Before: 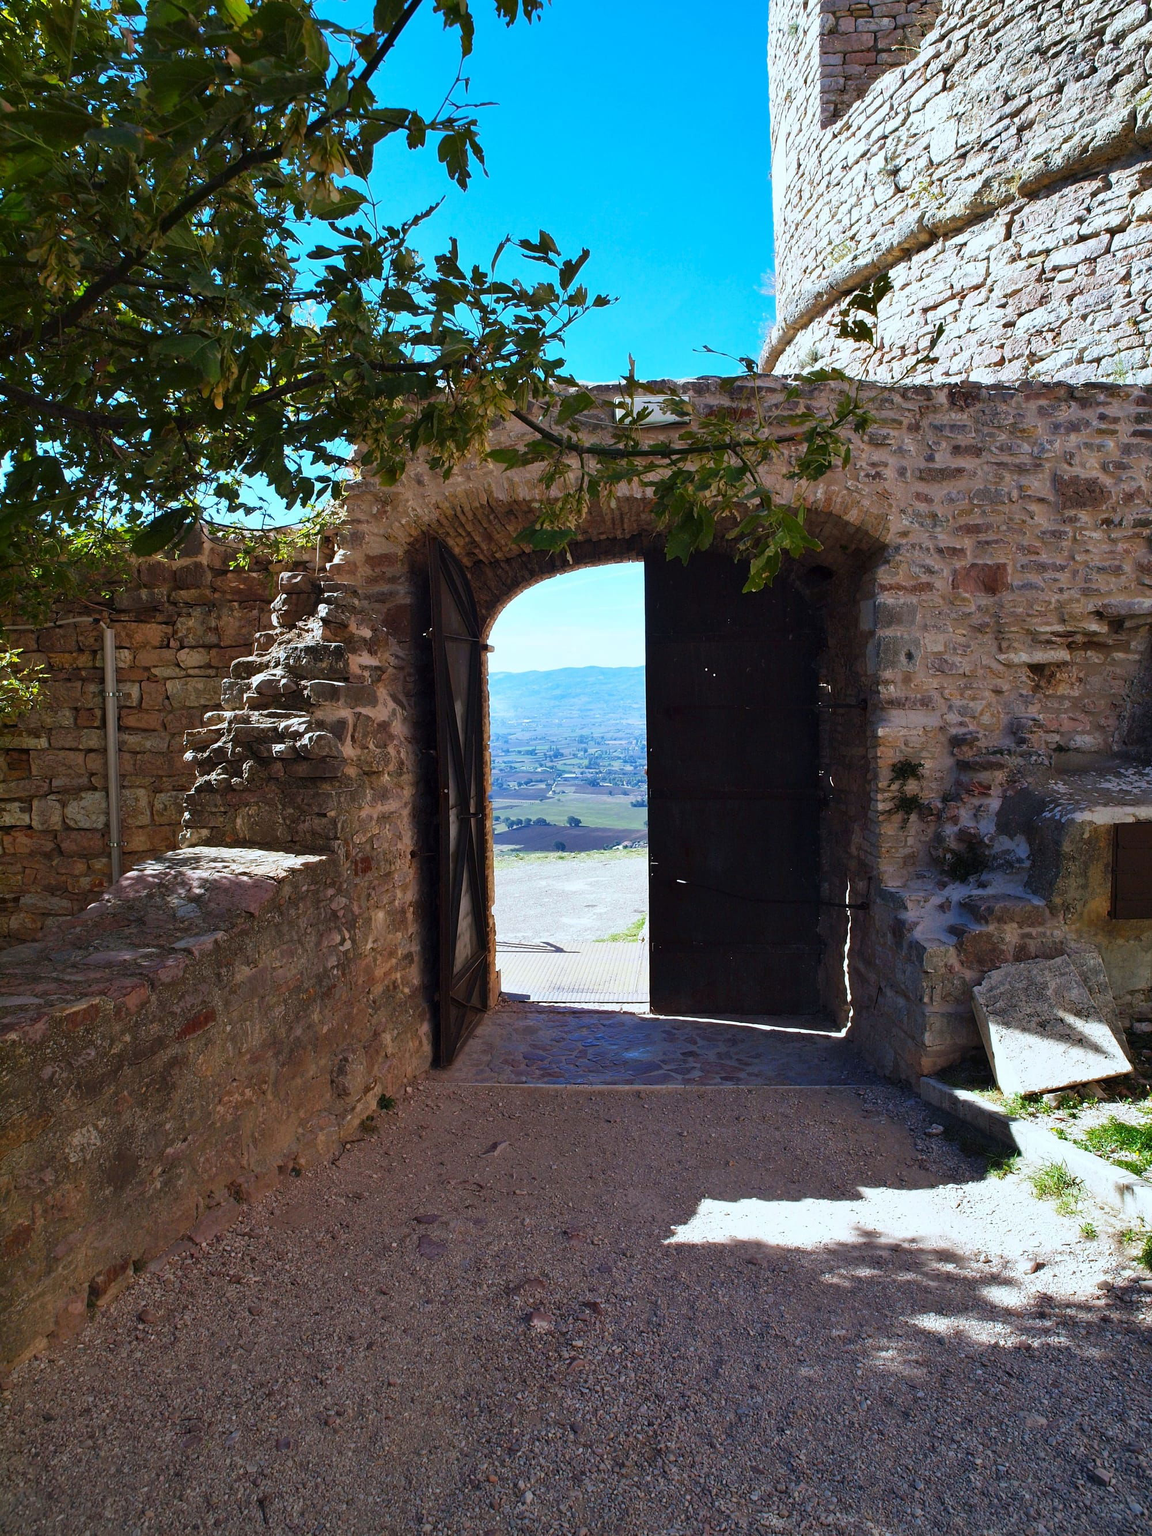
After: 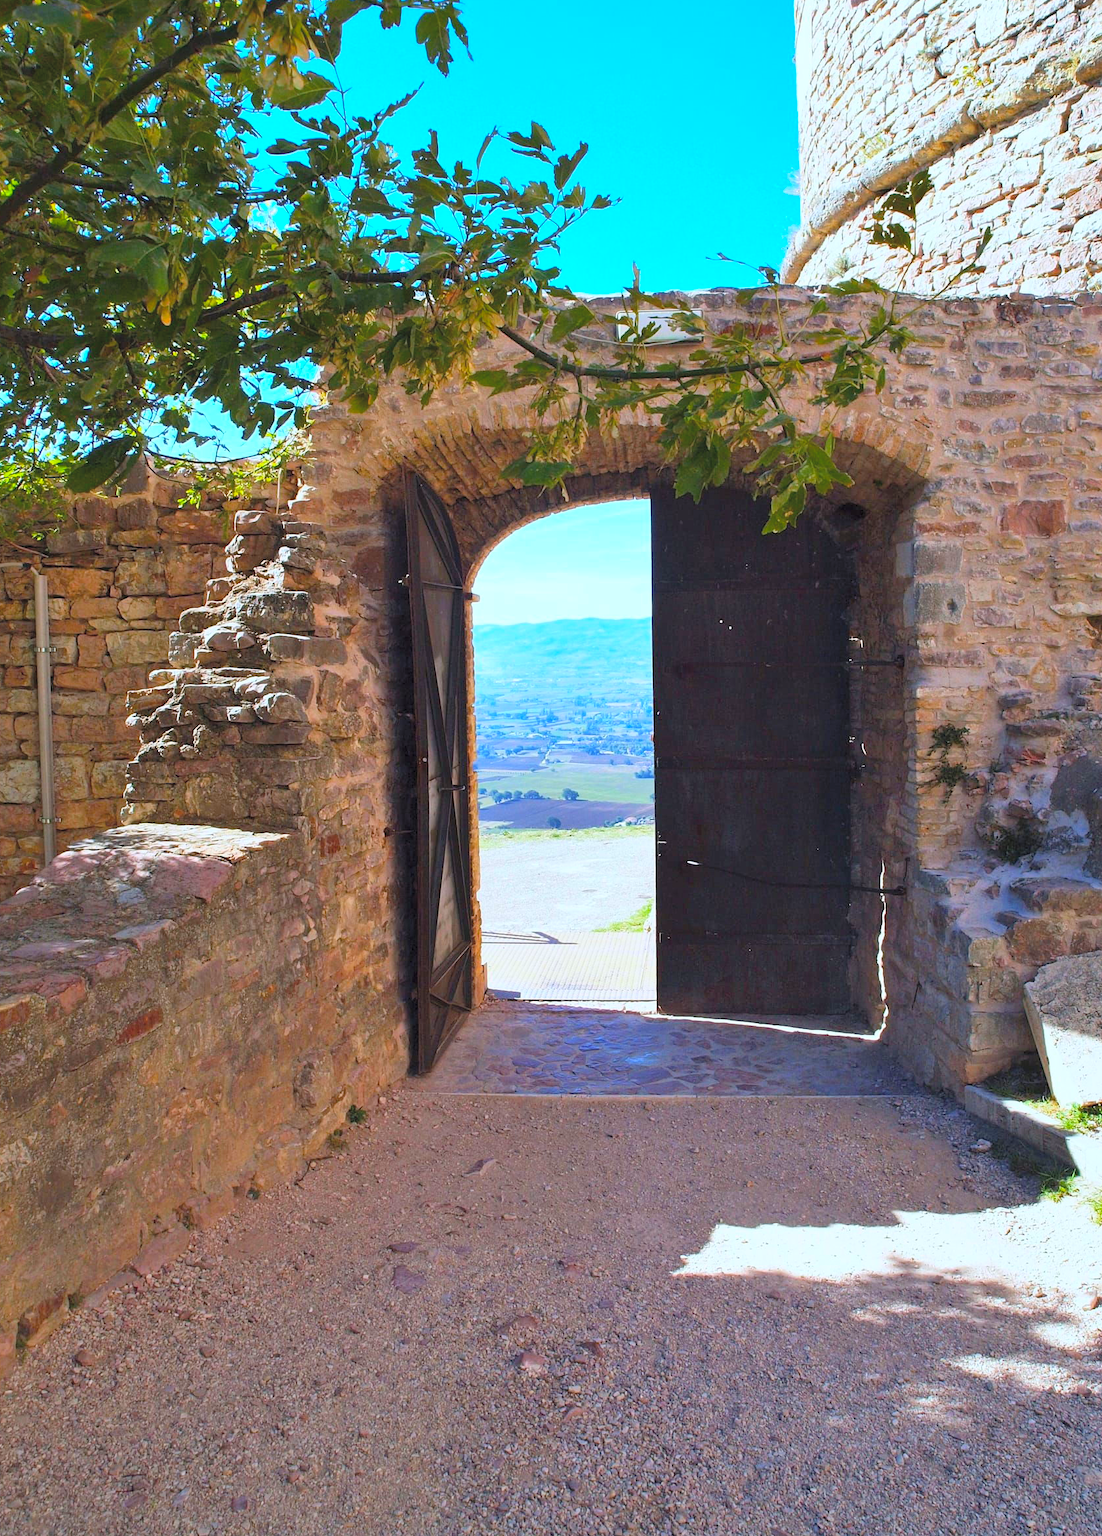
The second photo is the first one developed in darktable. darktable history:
crop: left 6.39%, top 8.074%, right 9.539%, bottom 4.083%
tone equalizer: edges refinement/feathering 500, mask exposure compensation -1.57 EV, preserve details no
color balance rgb: highlights gain › luminance 14.89%, linear chroma grading › shadows -2.871%, linear chroma grading › highlights -4.112%, perceptual saturation grading › global saturation 30.094%, contrast -9.761%
contrast brightness saturation: contrast 0.1, brightness 0.309, saturation 0.138
